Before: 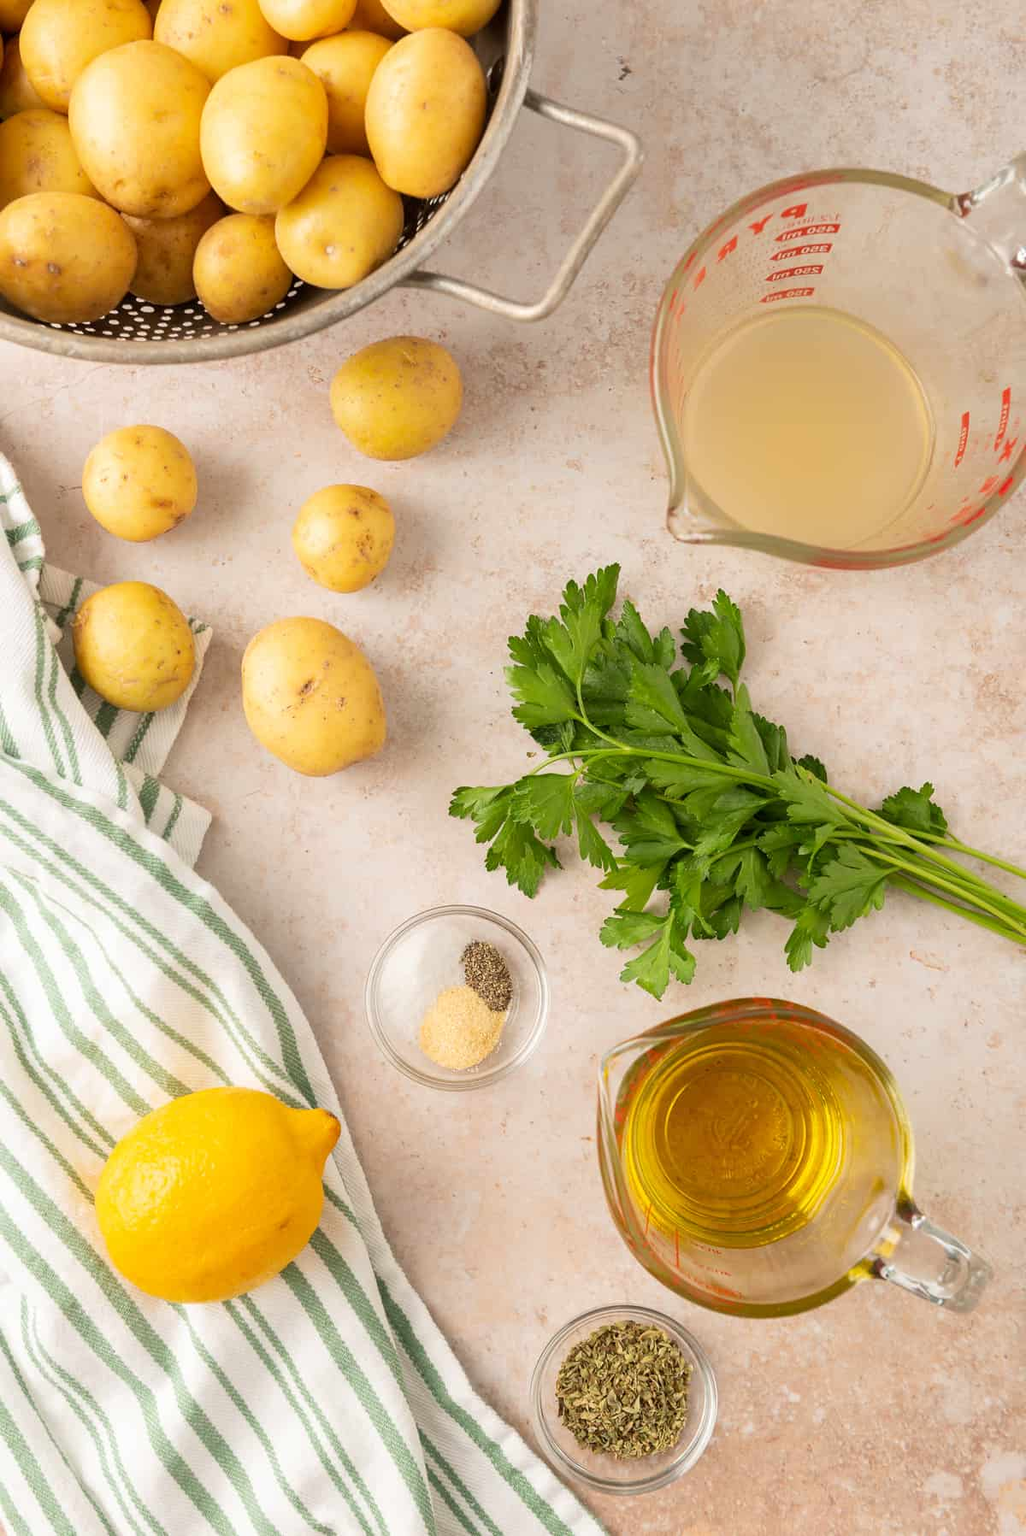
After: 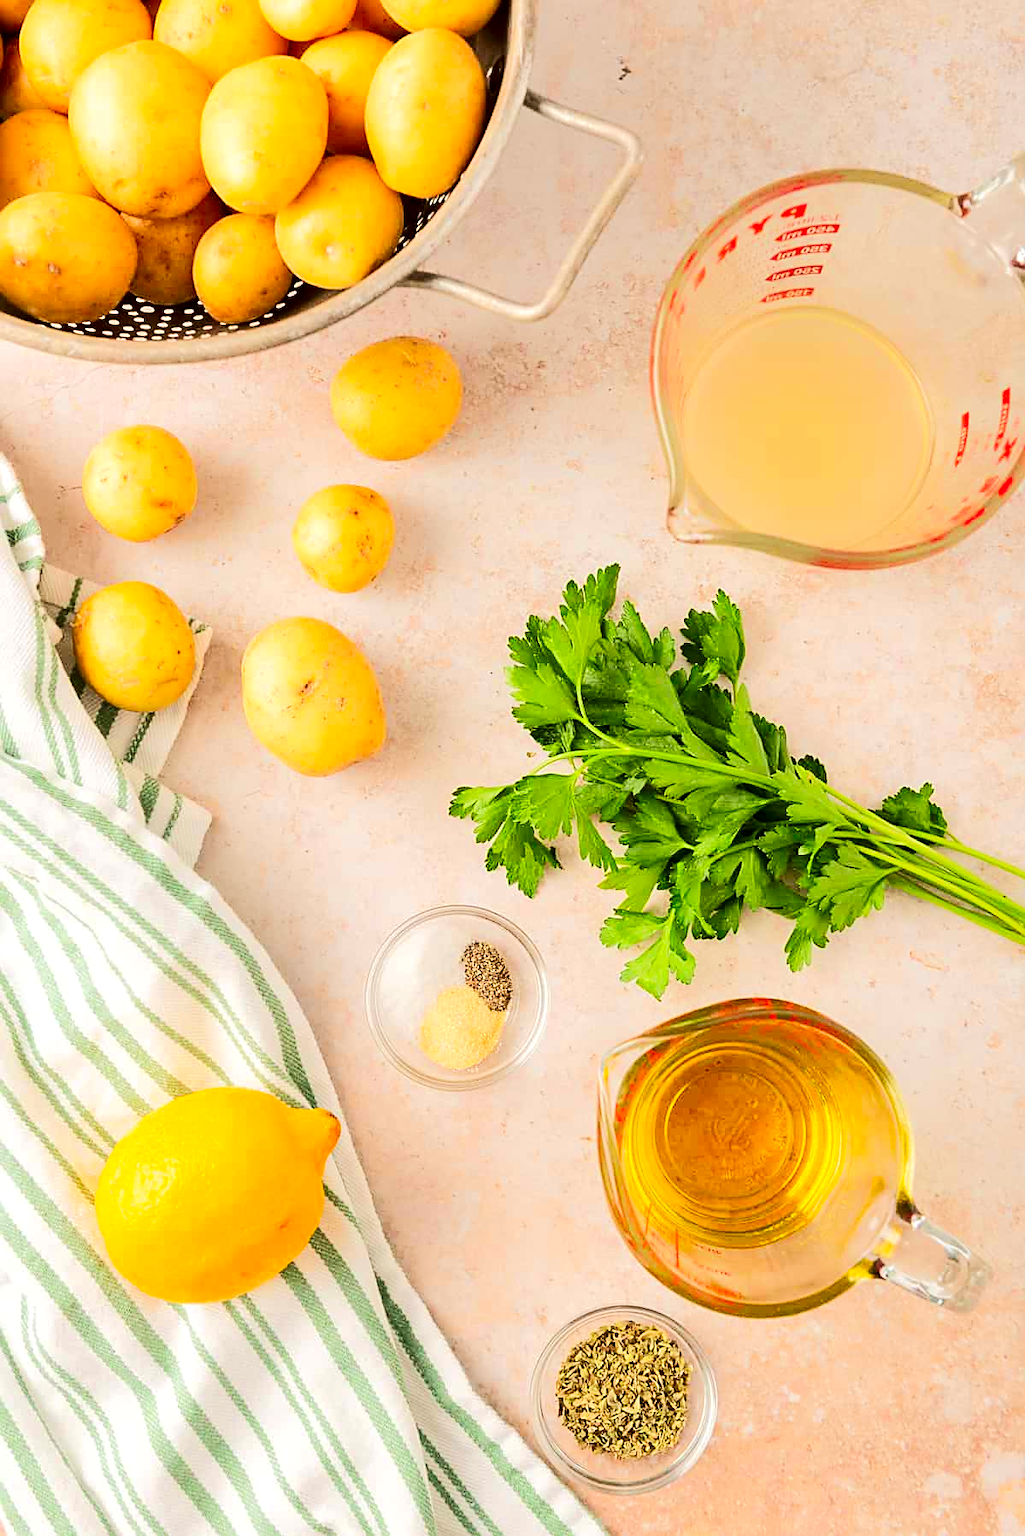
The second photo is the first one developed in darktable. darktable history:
tone equalizer: -7 EV 0.159 EV, -6 EV 0.584 EV, -5 EV 1.12 EV, -4 EV 1.3 EV, -3 EV 1.18 EV, -2 EV 0.6 EV, -1 EV 0.152 EV, edges refinement/feathering 500, mask exposure compensation -1.57 EV, preserve details no
contrast brightness saturation: contrast 0.118, brightness -0.121, saturation 0.202
sharpen: on, module defaults
shadows and highlights: shadows 32.32, highlights -33.06, soften with gaussian
